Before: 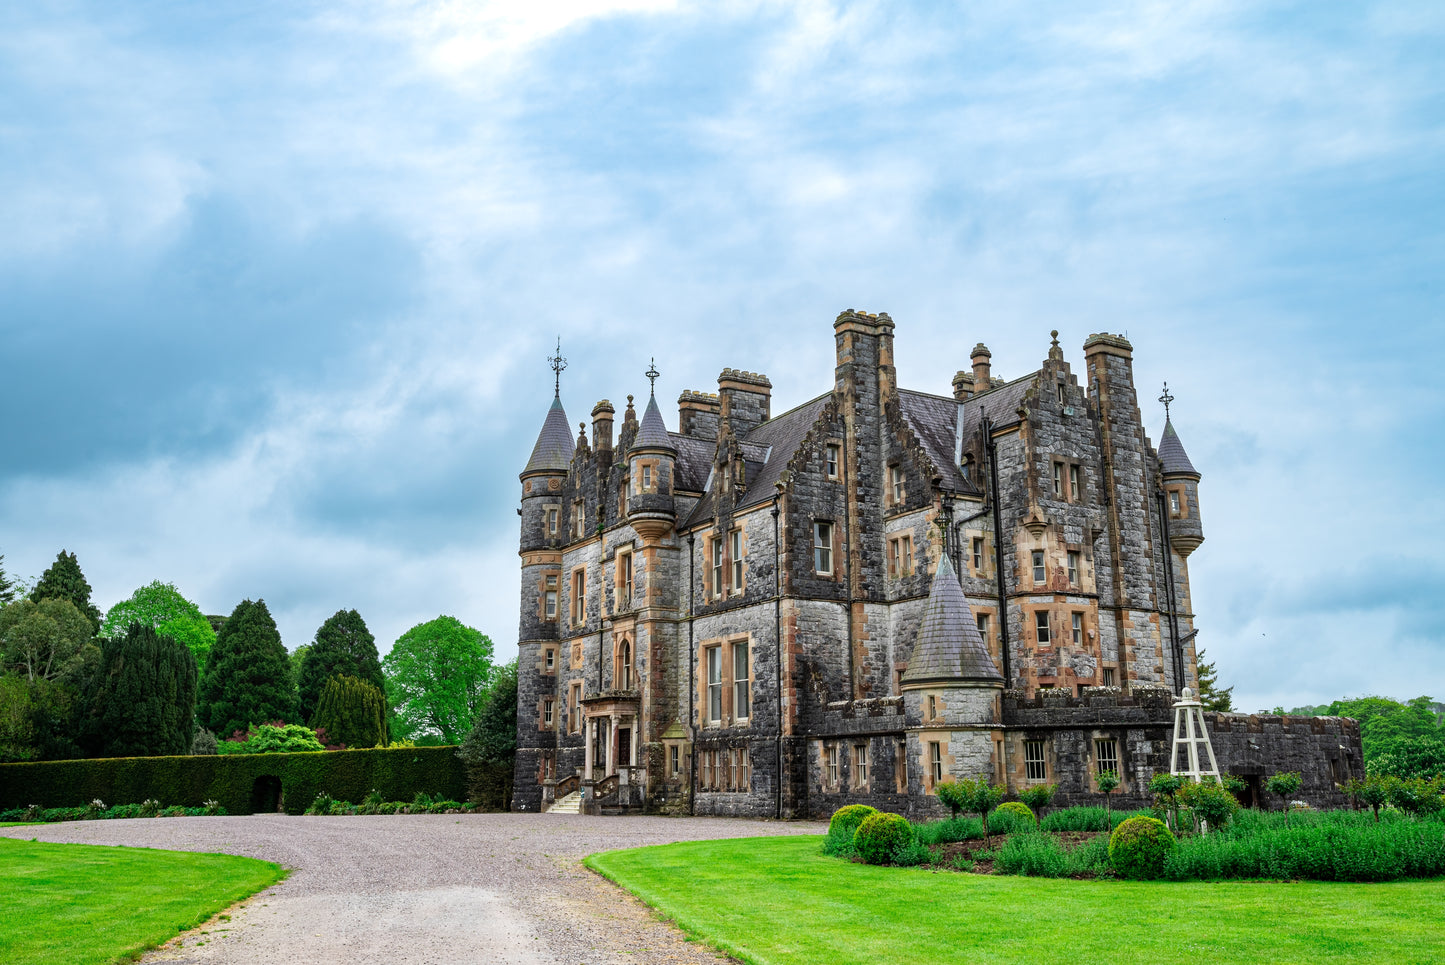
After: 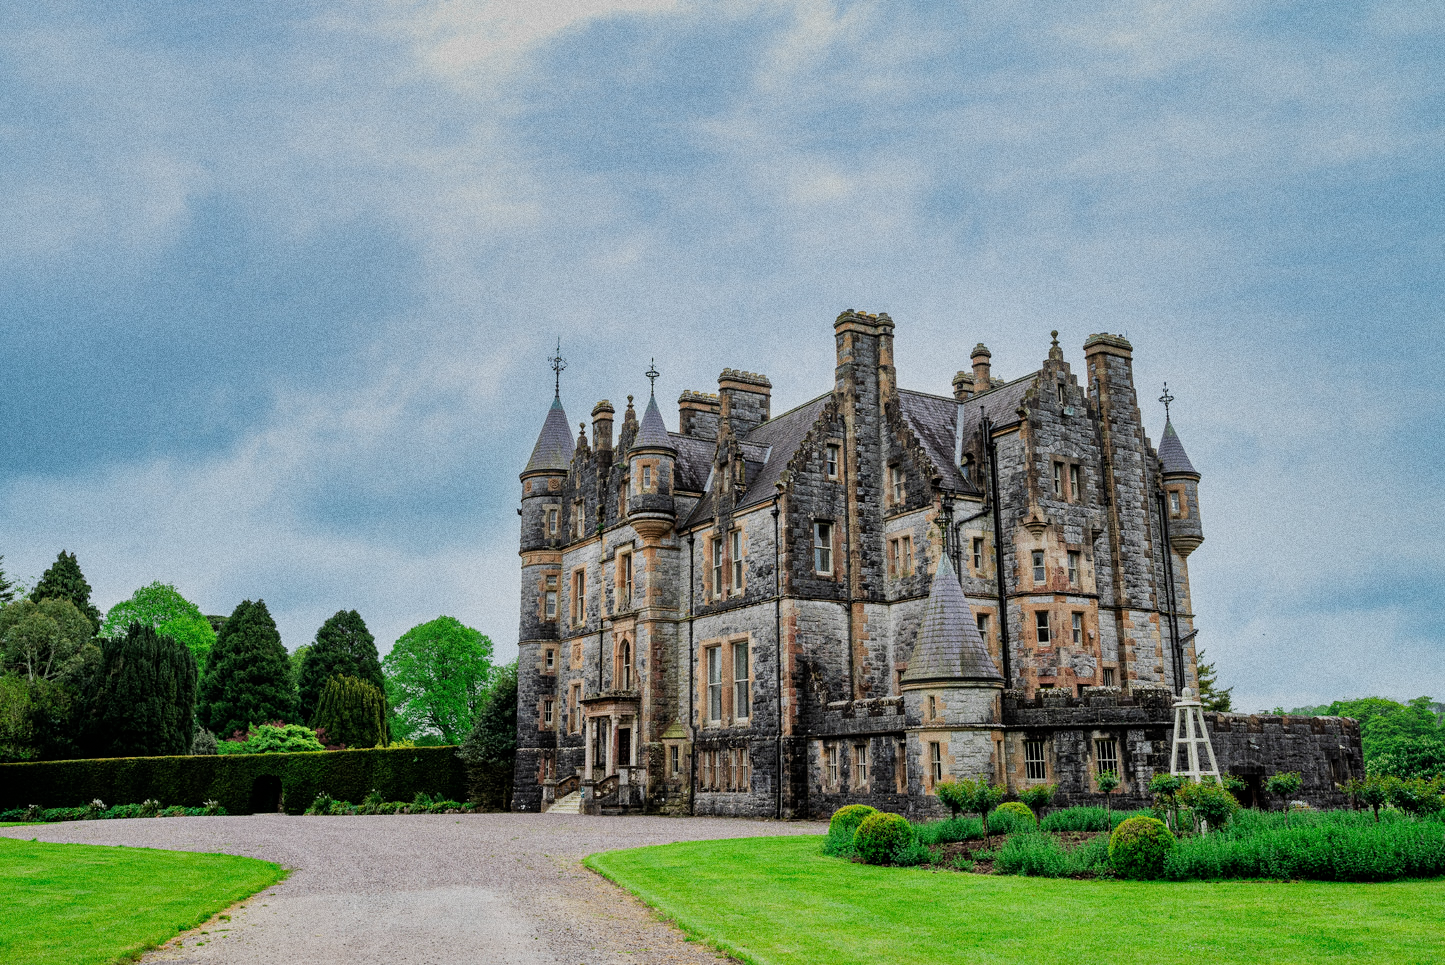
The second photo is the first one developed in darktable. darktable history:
filmic rgb: black relative exposure -7.65 EV, white relative exposure 4.56 EV, hardness 3.61
shadows and highlights: soften with gaussian
tone equalizer: on, module defaults
grain: coarseness 0.09 ISO, strength 40%
